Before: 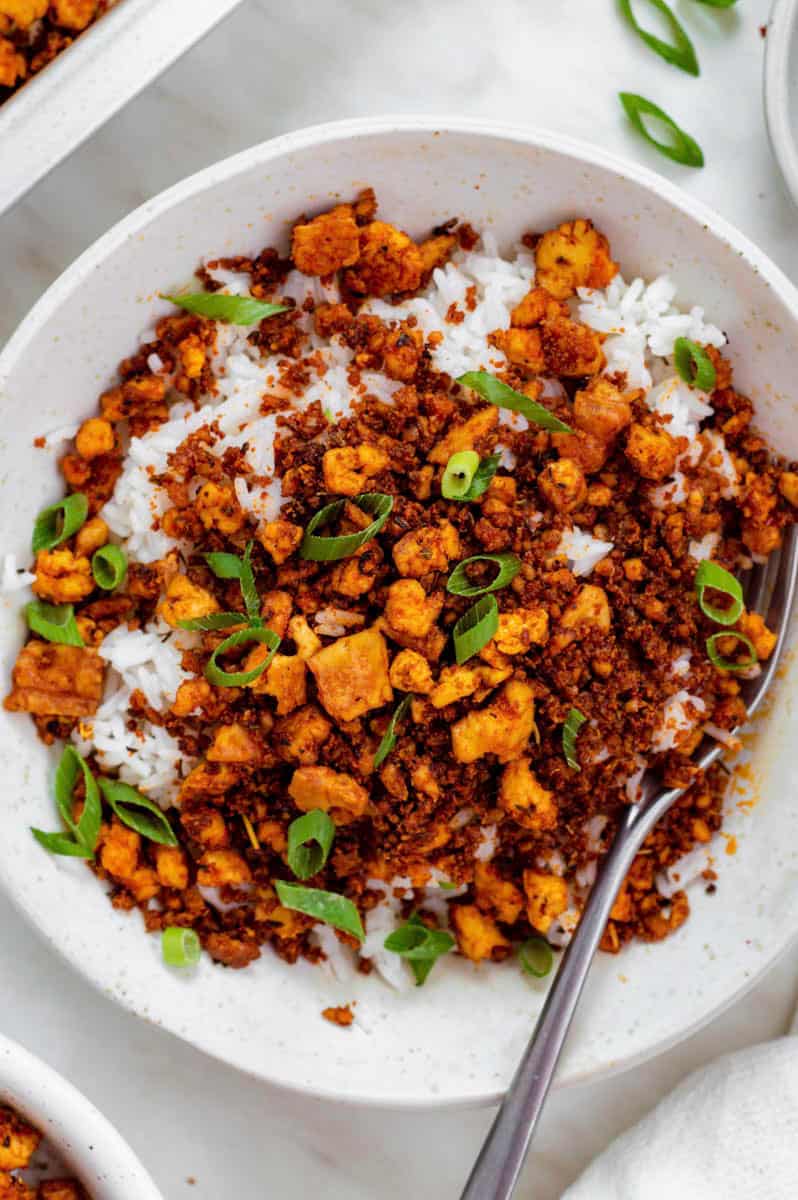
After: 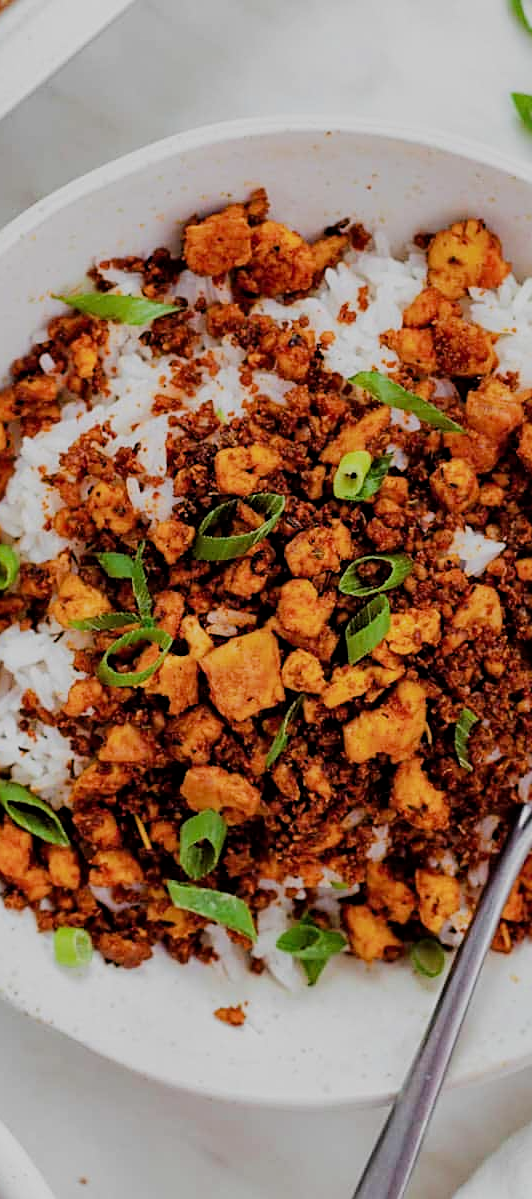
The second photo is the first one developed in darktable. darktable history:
sharpen: on, module defaults
filmic rgb: black relative exposure -7.32 EV, white relative exposure 5.09 EV, hardness 3.2
crop and rotate: left 13.537%, right 19.796%
